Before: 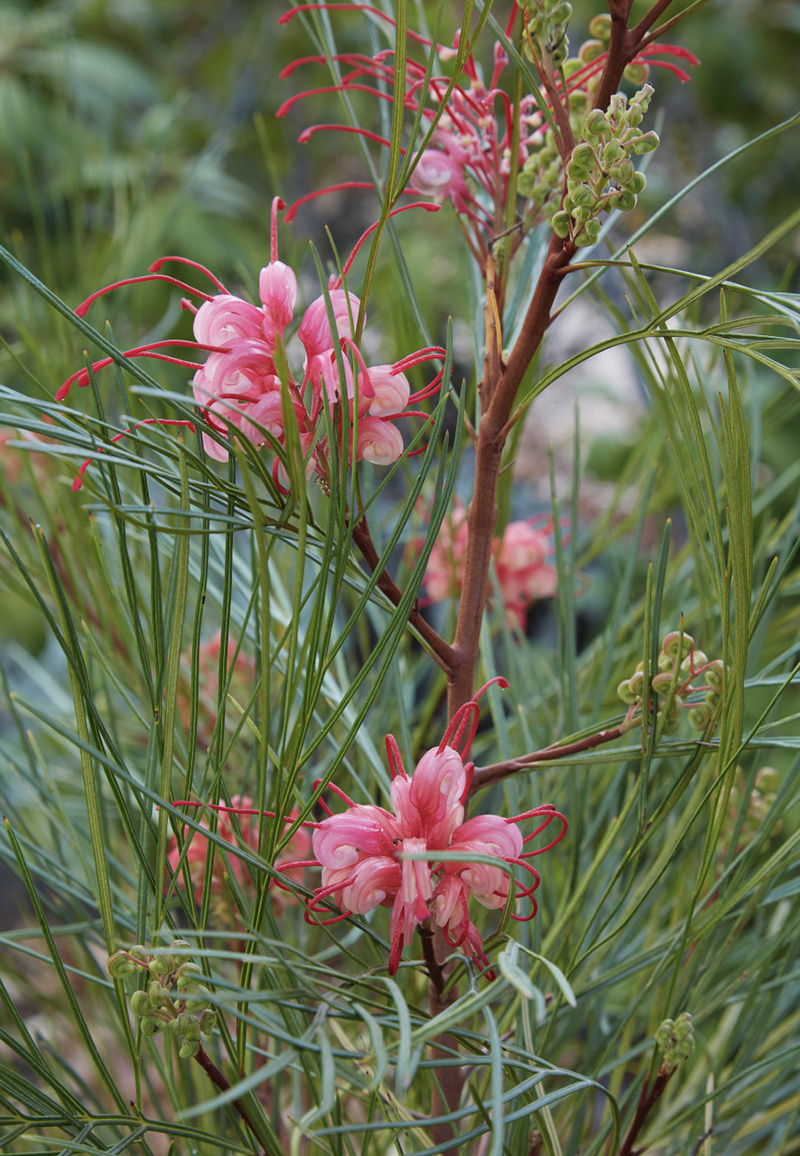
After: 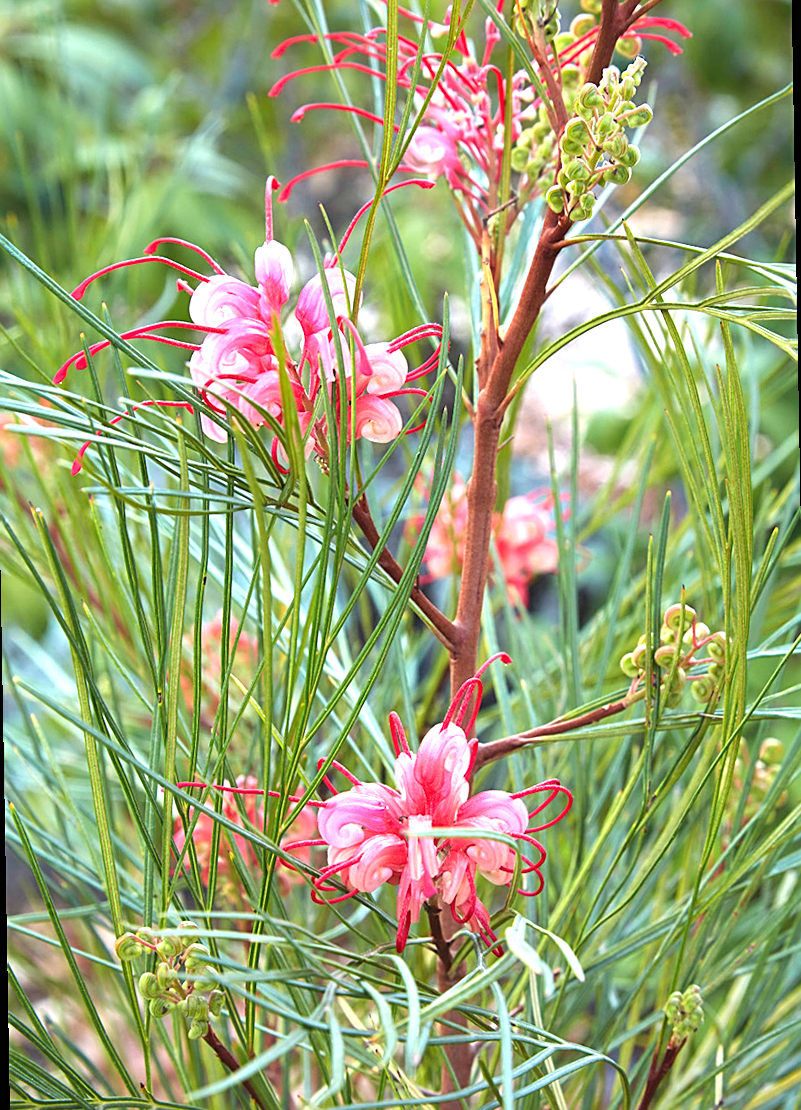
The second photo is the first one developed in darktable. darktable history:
exposure: black level correction 0, exposure 1.379 EV, compensate exposure bias true, compensate highlight preservation false
sharpen: on, module defaults
rotate and perspective: rotation -1°, crop left 0.011, crop right 0.989, crop top 0.025, crop bottom 0.975
